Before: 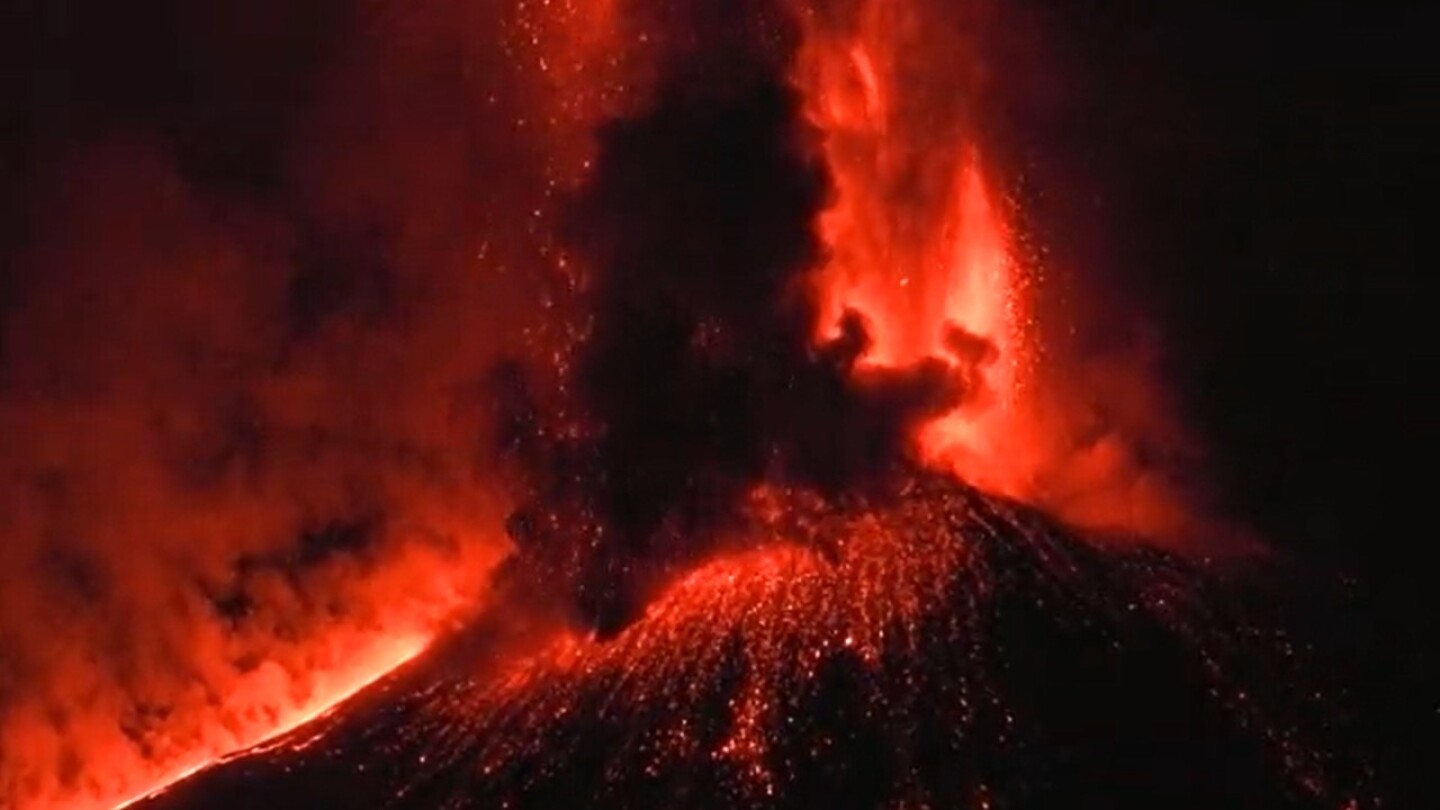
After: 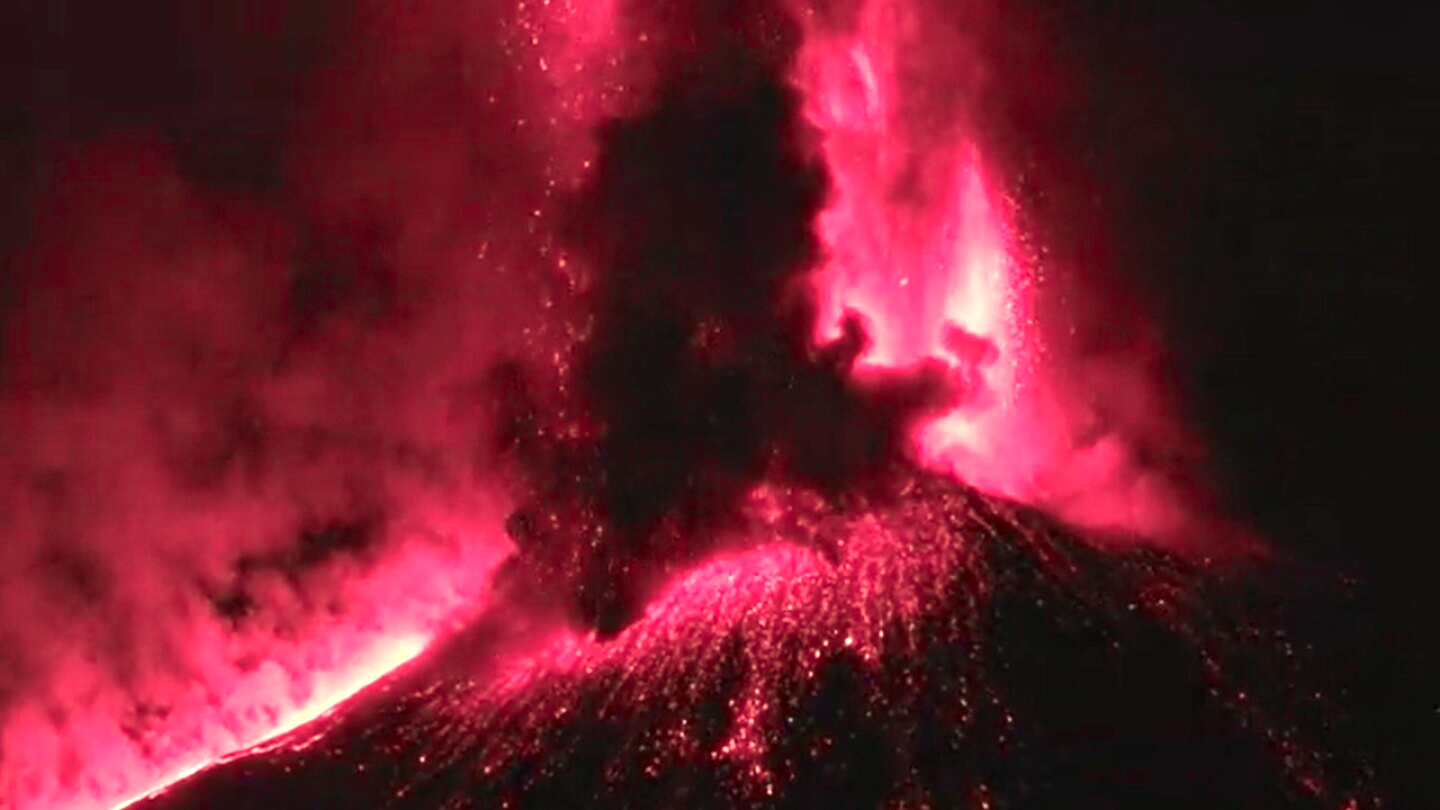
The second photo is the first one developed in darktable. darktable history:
color zones: curves: ch0 [(0.257, 0.558) (0.75, 0.565)]; ch1 [(0.004, 0.857) (0.14, 0.416) (0.257, 0.695) (0.442, 0.032) (0.736, 0.266) (0.891, 0.741)]; ch2 [(0, 0.623) (0.112, 0.436) (0.271, 0.474) (0.516, 0.64) (0.743, 0.286)]
exposure: black level correction 0, exposure 0.7 EV, compensate exposure bias true, compensate highlight preservation false
